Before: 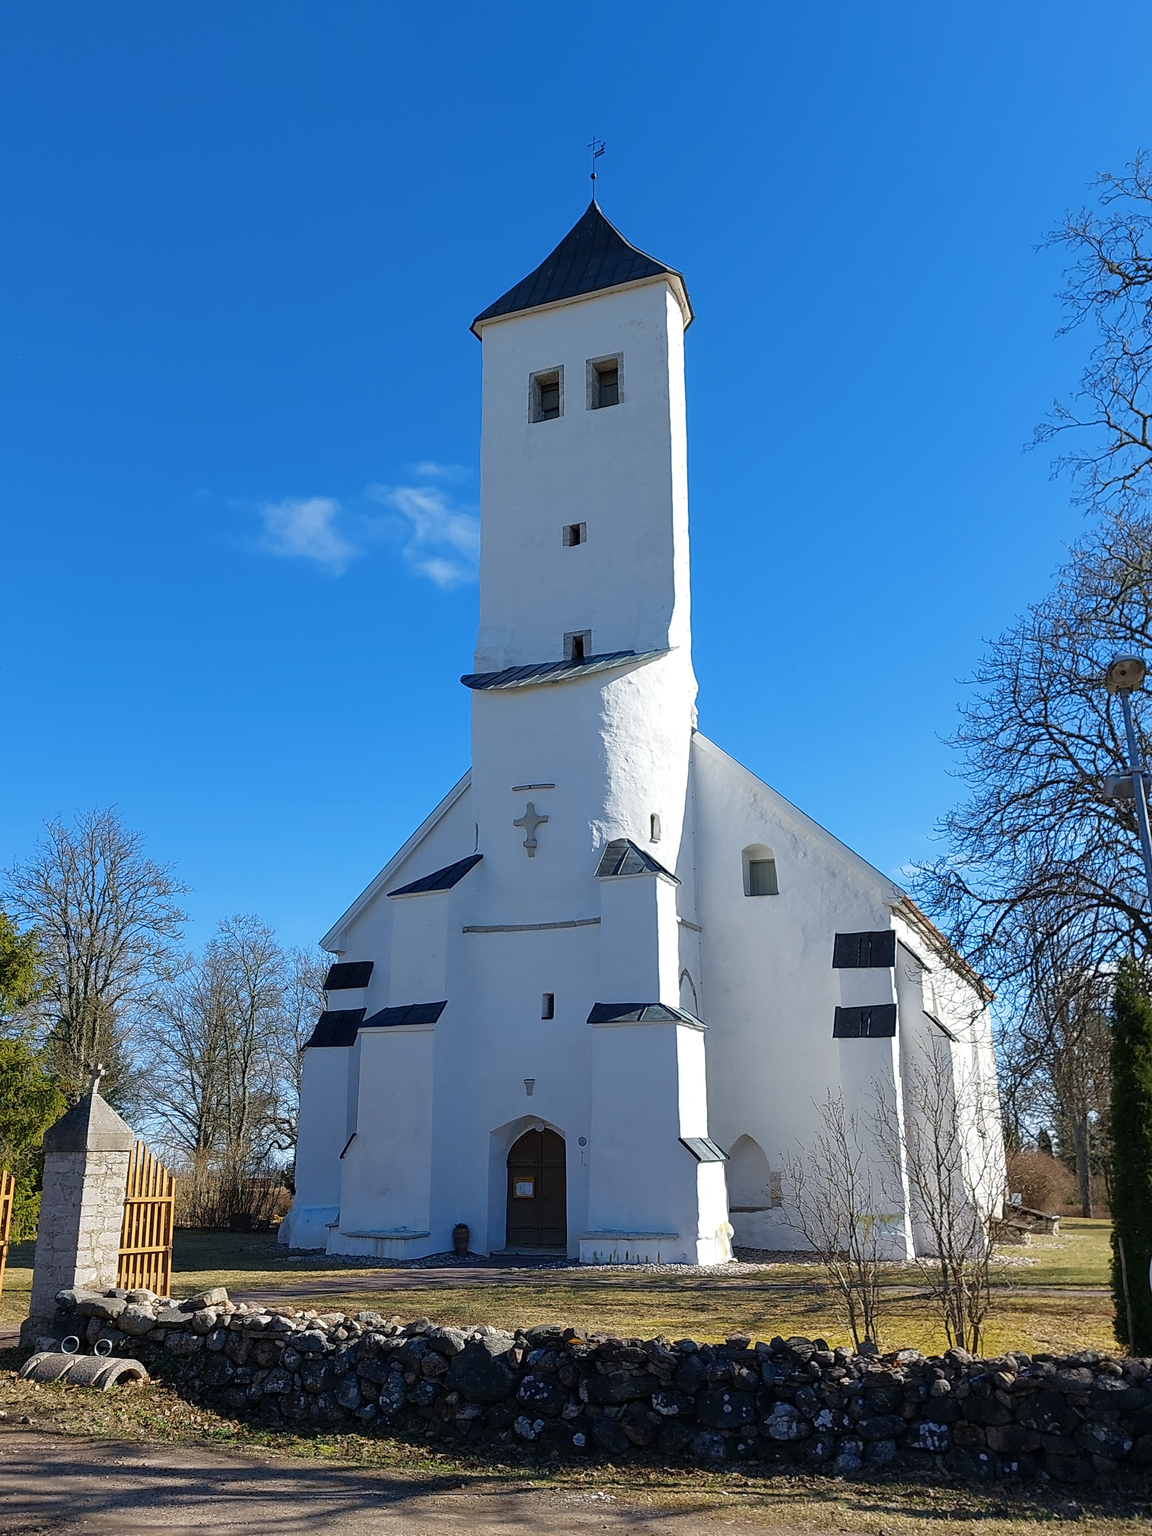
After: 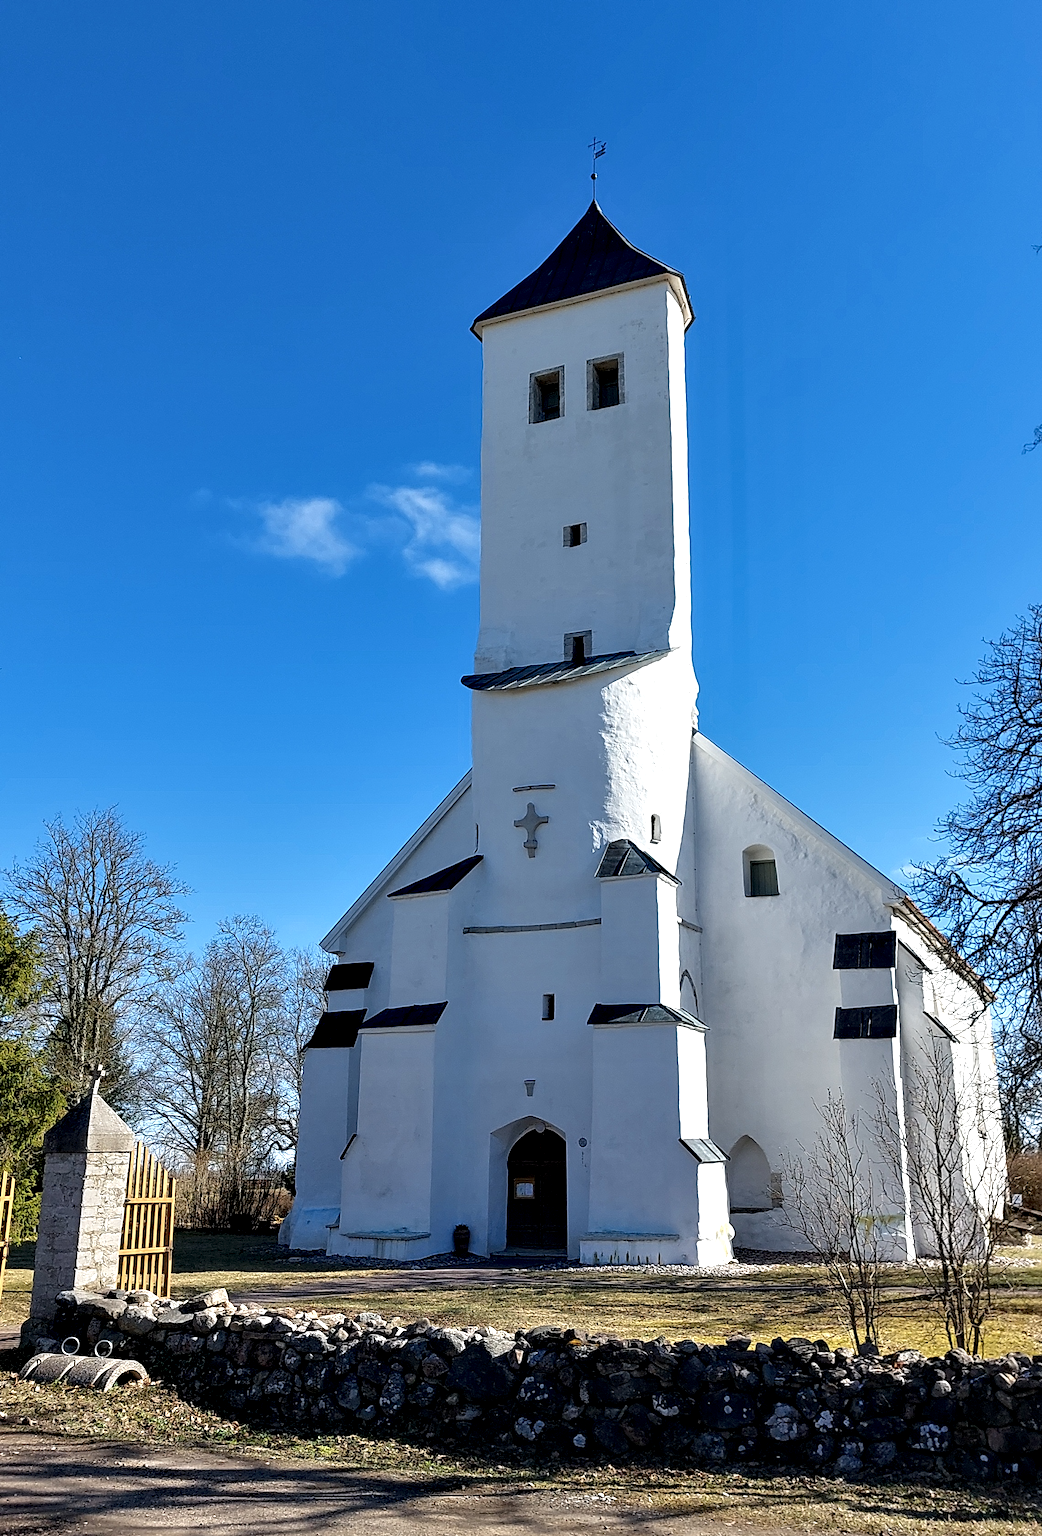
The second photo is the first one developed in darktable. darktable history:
crop: right 9.509%, bottom 0.031%
contrast equalizer: y [[0.601, 0.6, 0.598, 0.598, 0.6, 0.601], [0.5 ×6], [0.5 ×6], [0 ×6], [0 ×6]]
